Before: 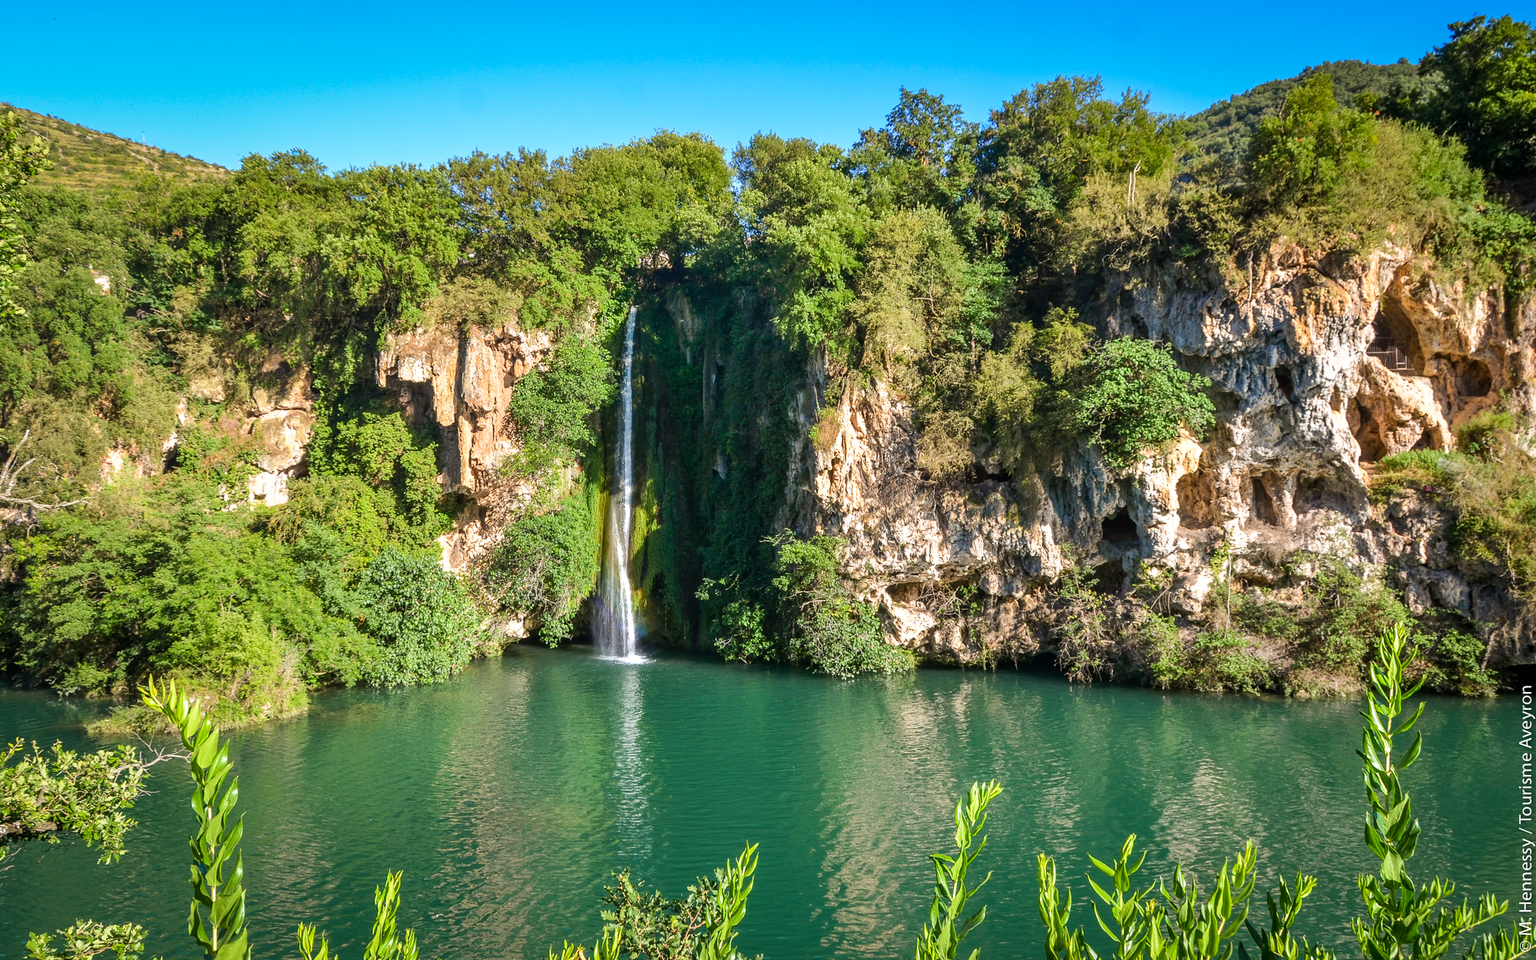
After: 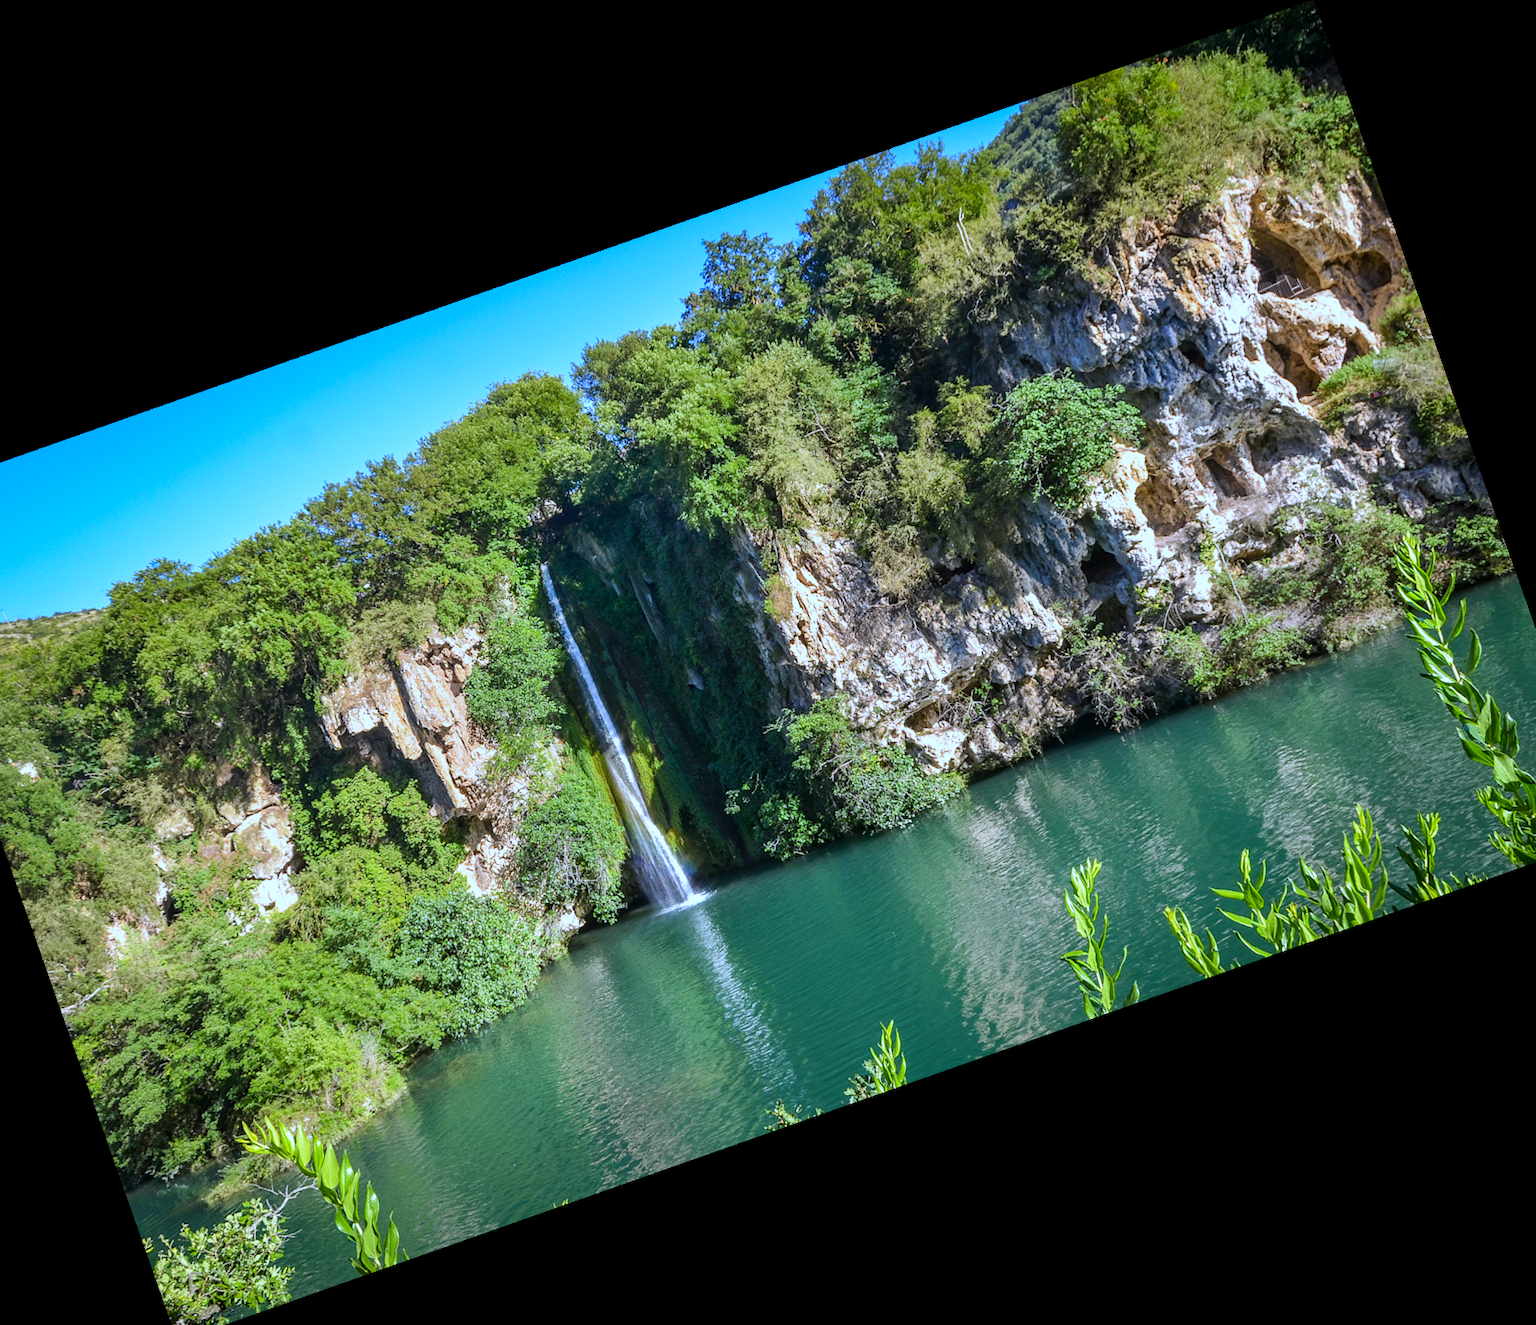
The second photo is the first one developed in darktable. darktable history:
white balance: red 0.871, blue 1.249
crop and rotate: angle 19.43°, left 6.812%, right 4.125%, bottom 1.087%
rotate and perspective: rotation -5°, crop left 0.05, crop right 0.952, crop top 0.11, crop bottom 0.89
